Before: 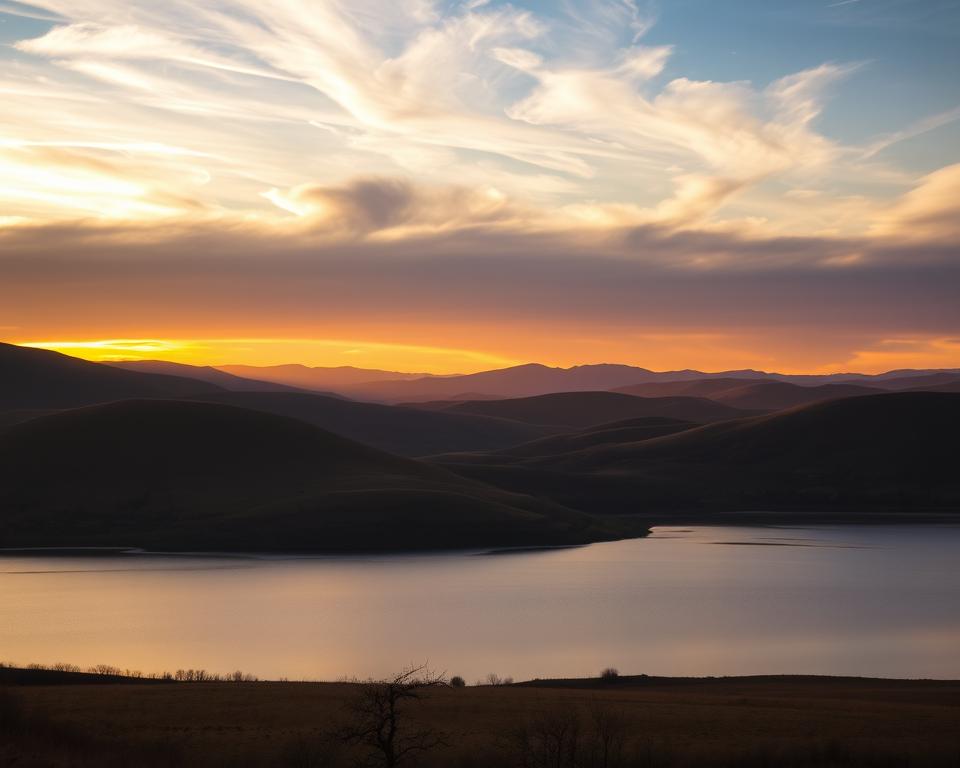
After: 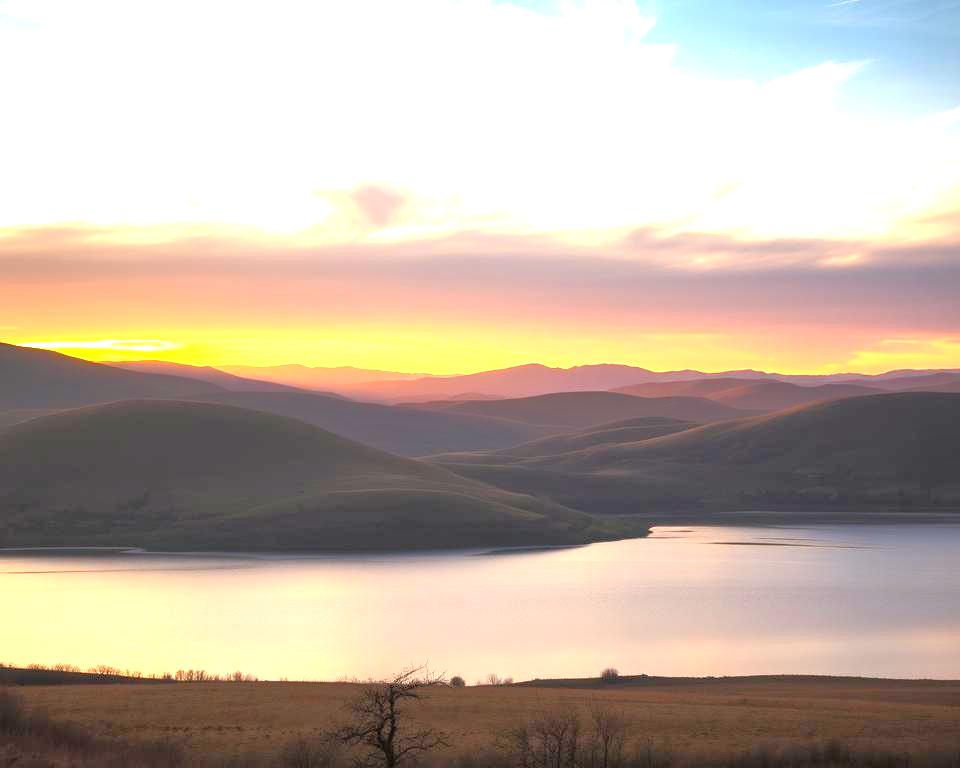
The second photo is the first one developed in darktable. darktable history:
exposure: black level correction 0, exposure 1.703 EV, compensate highlight preservation false
tone equalizer: -7 EV 0.145 EV, -6 EV 0.564 EV, -5 EV 1.15 EV, -4 EV 1.37 EV, -3 EV 1.13 EV, -2 EV 0.6 EV, -1 EV 0.16 EV
